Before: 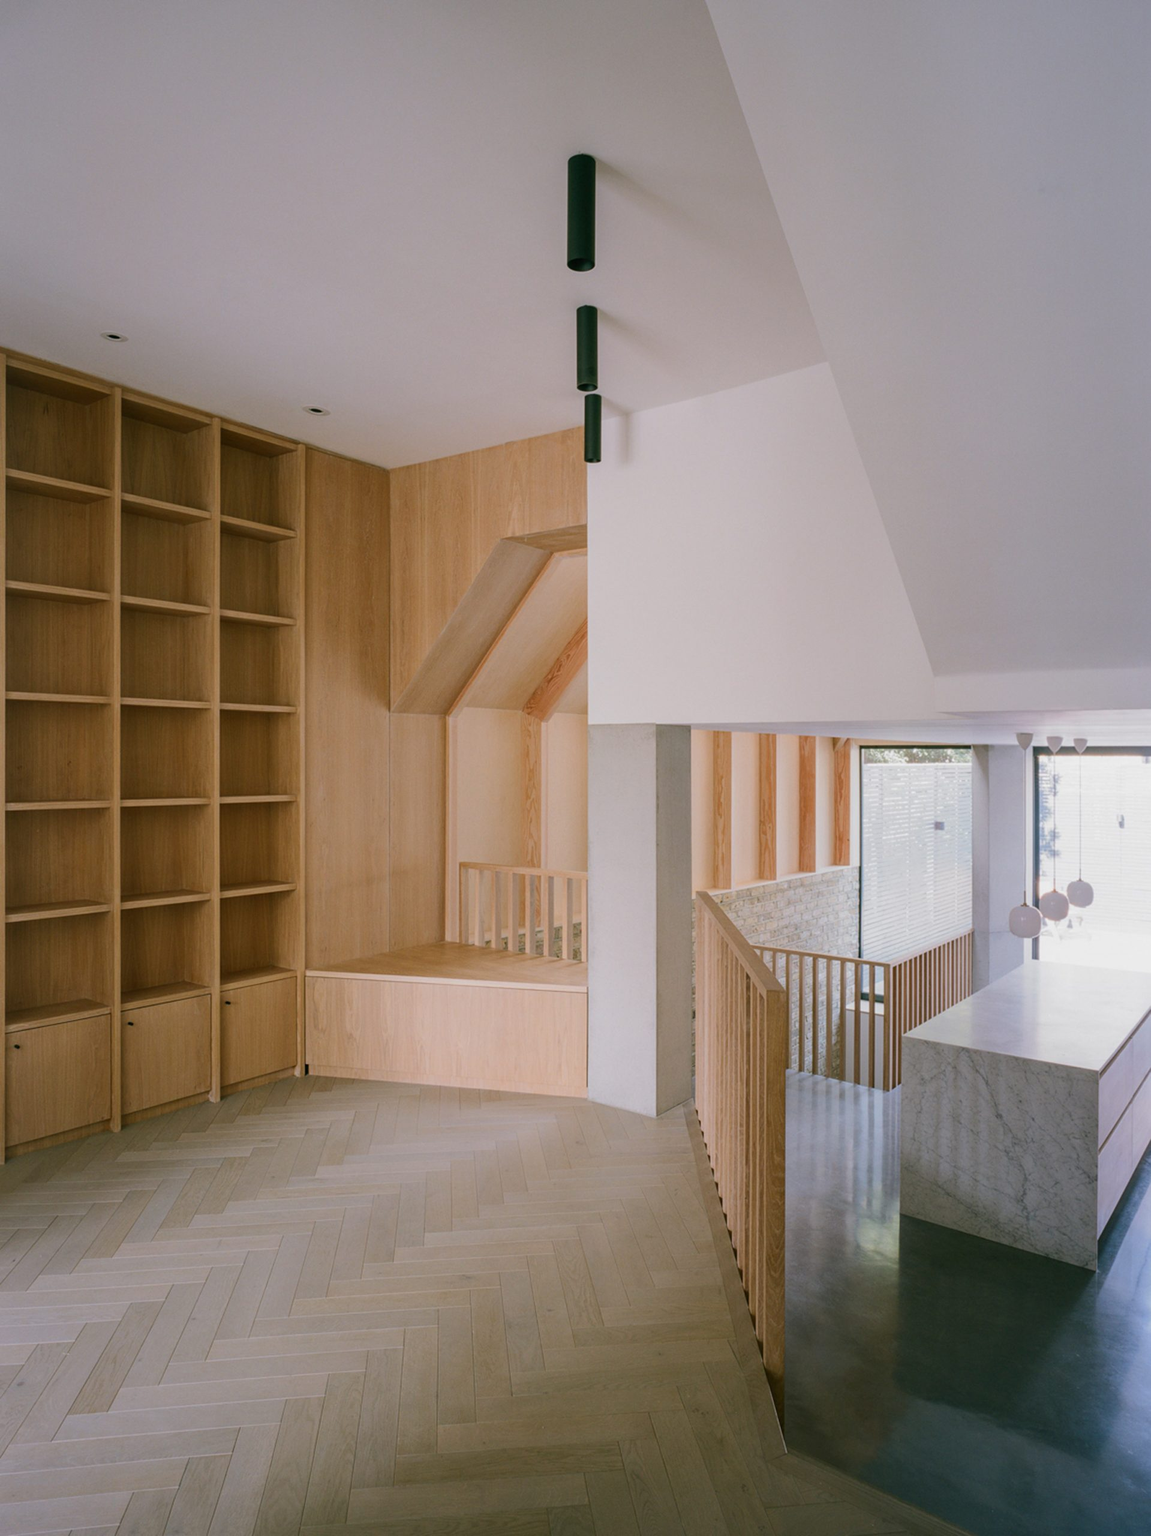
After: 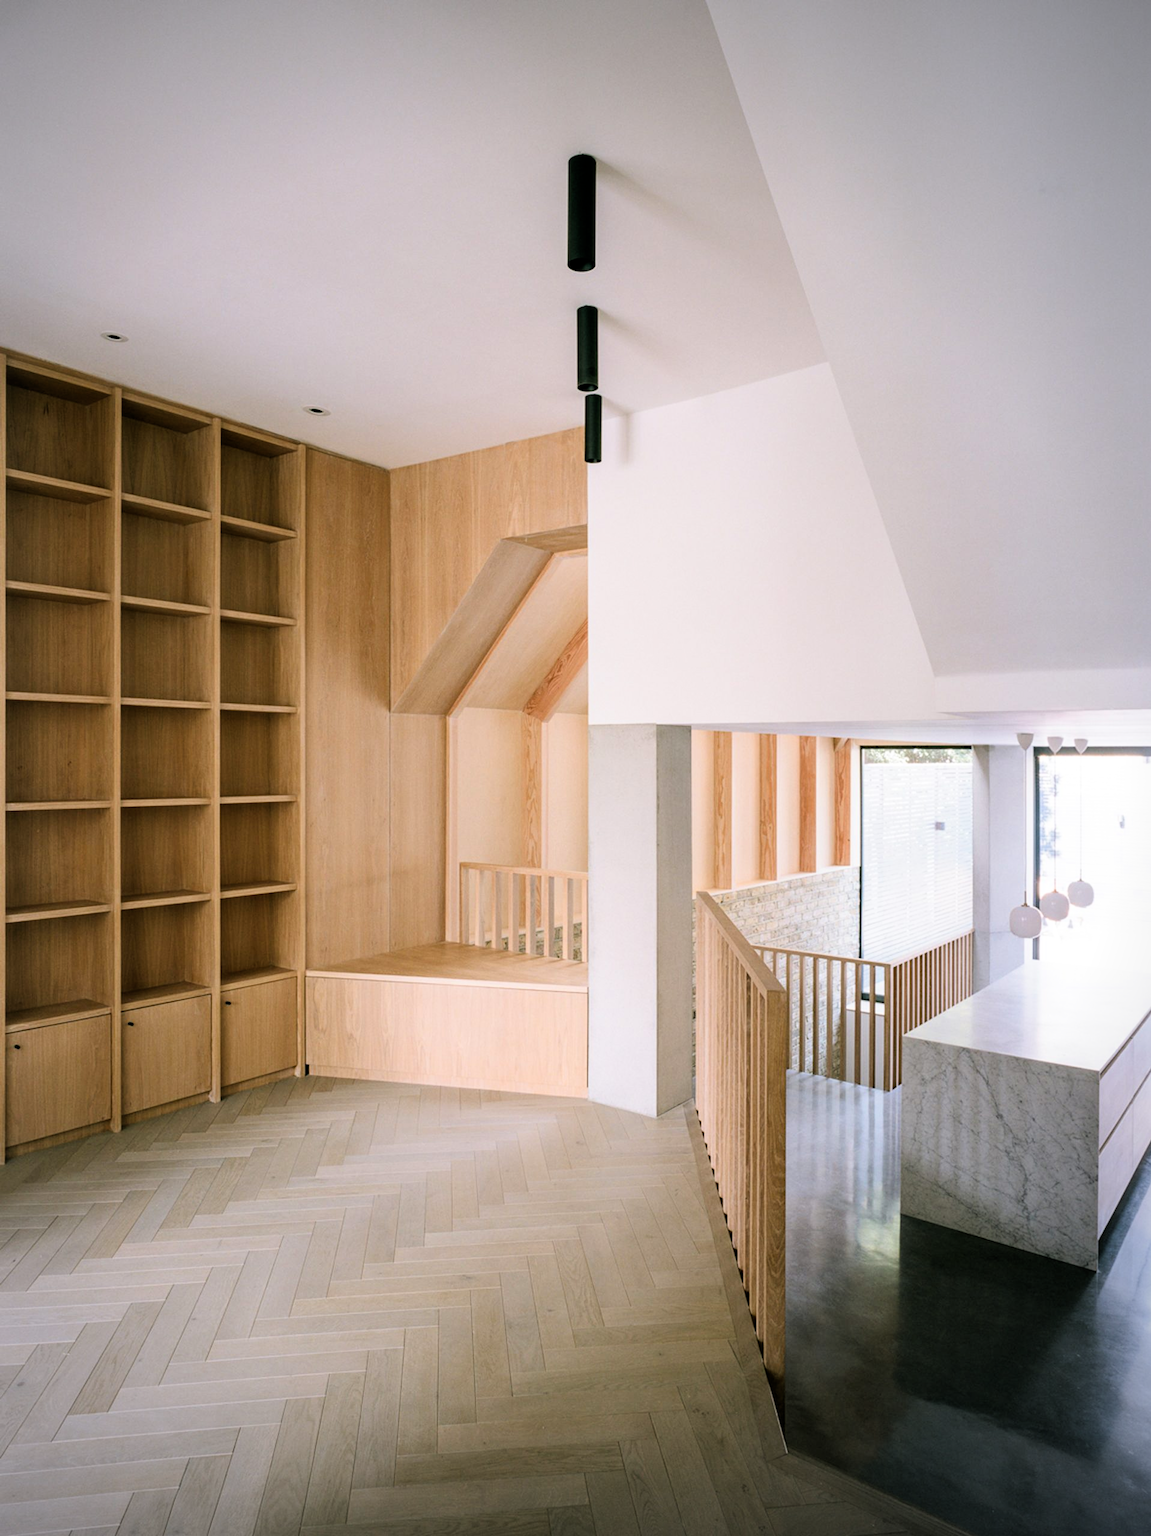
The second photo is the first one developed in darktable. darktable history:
exposure: black level correction 0, exposure 0.499 EV, compensate exposure bias true, compensate highlight preservation false
vignetting: center (-0.118, -0.009)
filmic rgb: middle gray luminance 8.53%, black relative exposure -6.32 EV, white relative exposure 2.72 EV, target black luminance 0%, hardness 4.78, latitude 73.9%, contrast 1.33, shadows ↔ highlights balance 9.75%
